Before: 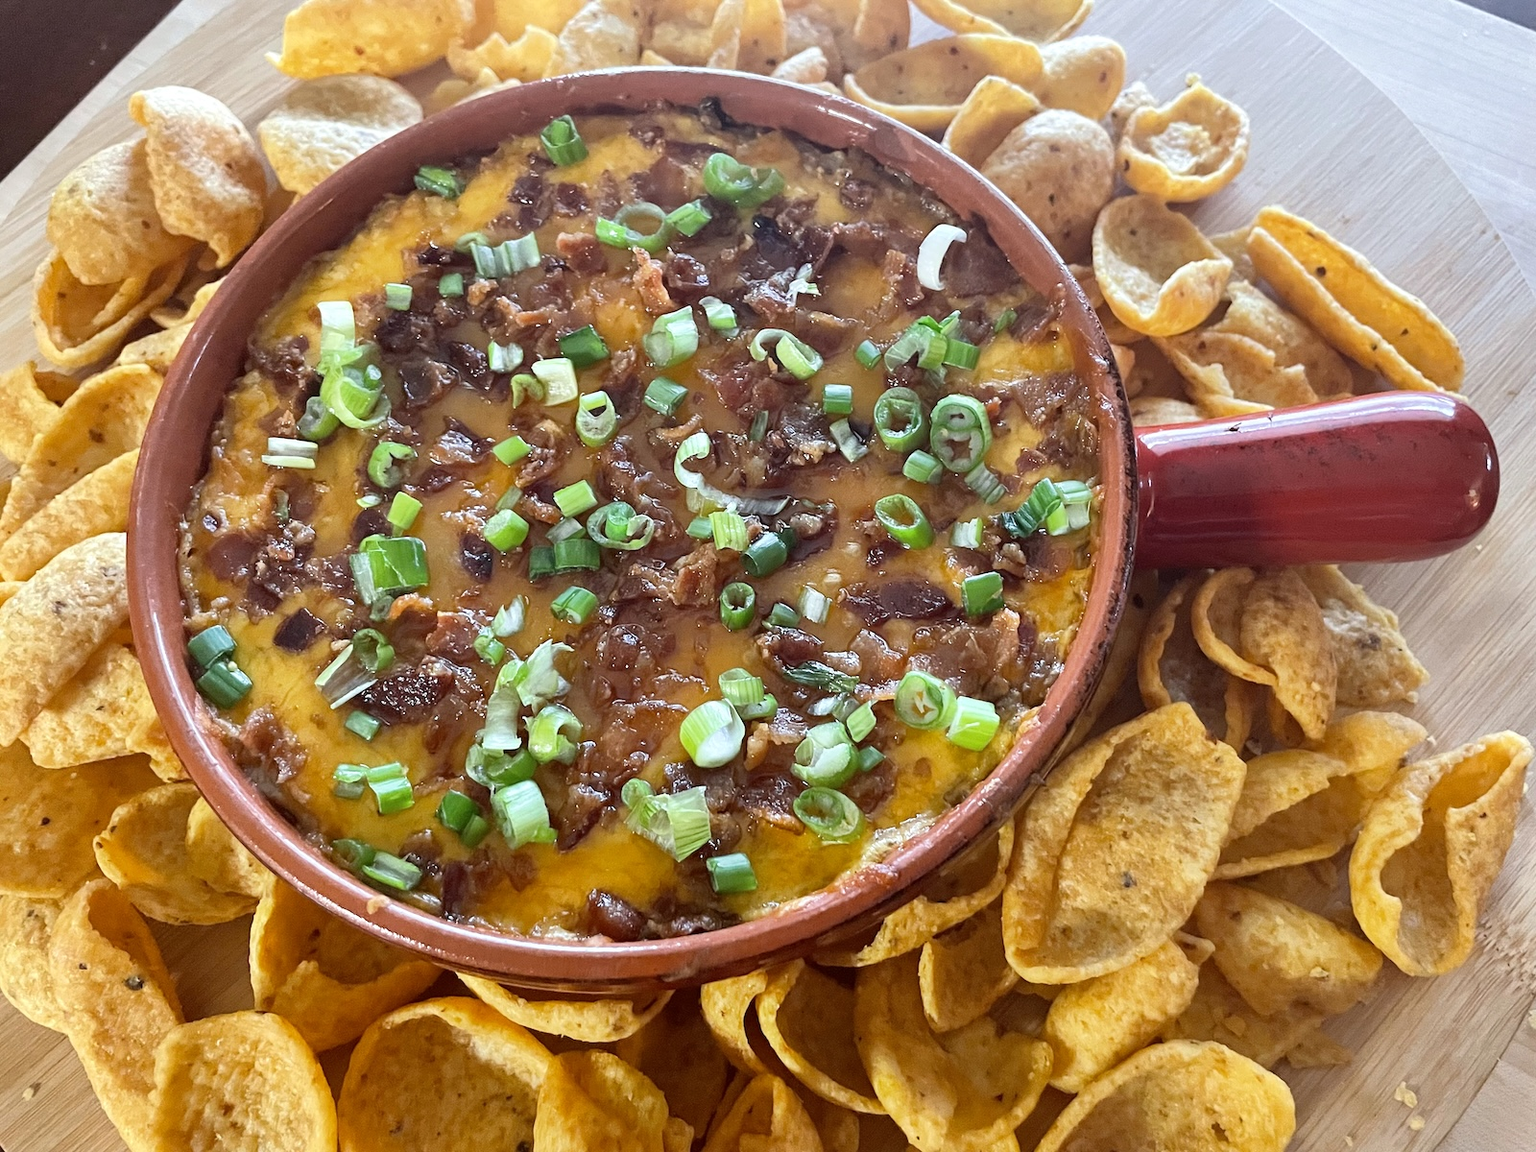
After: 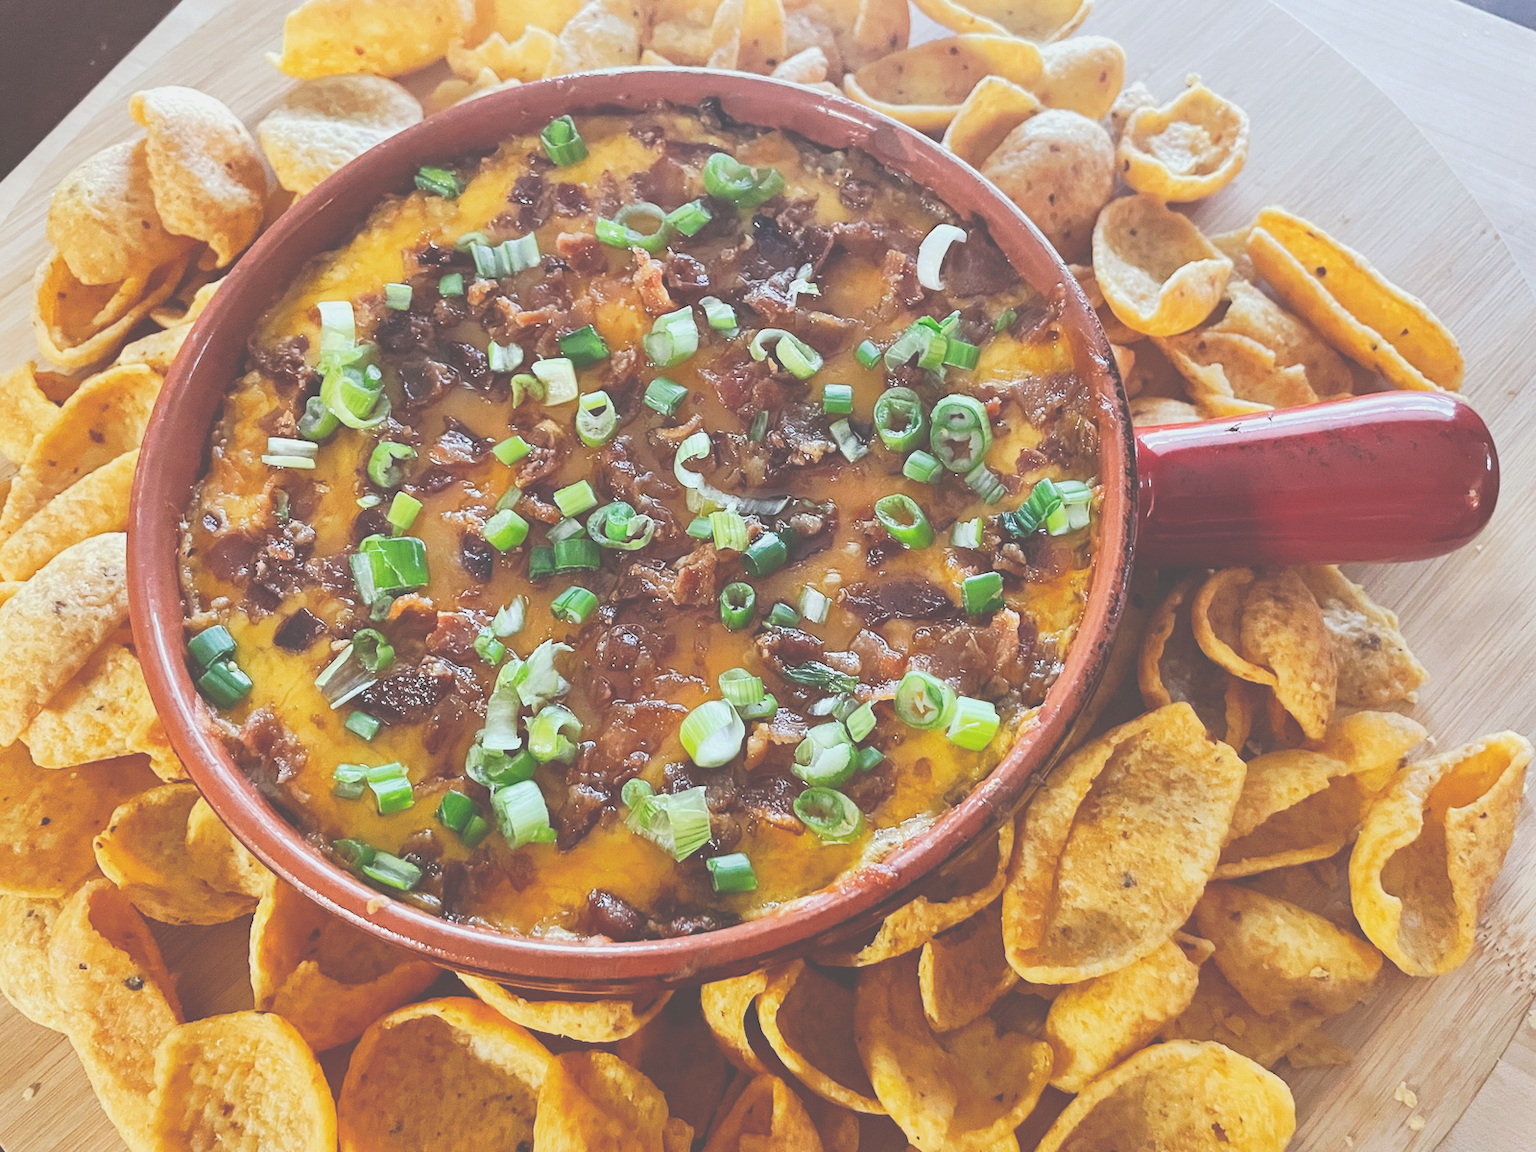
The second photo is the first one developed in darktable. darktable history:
tone curve: curves: ch0 [(0, 0) (0.003, 0.299) (0.011, 0.299) (0.025, 0.299) (0.044, 0.299) (0.069, 0.3) (0.1, 0.306) (0.136, 0.316) (0.177, 0.326) (0.224, 0.338) (0.277, 0.366) (0.335, 0.406) (0.399, 0.462) (0.468, 0.533) (0.543, 0.607) (0.623, 0.7) (0.709, 0.775) (0.801, 0.843) (0.898, 0.903) (1, 1)], preserve colors none
color balance: lift [1.01, 1, 1, 1], gamma [1.097, 1, 1, 1], gain [0.85, 1, 1, 1]
